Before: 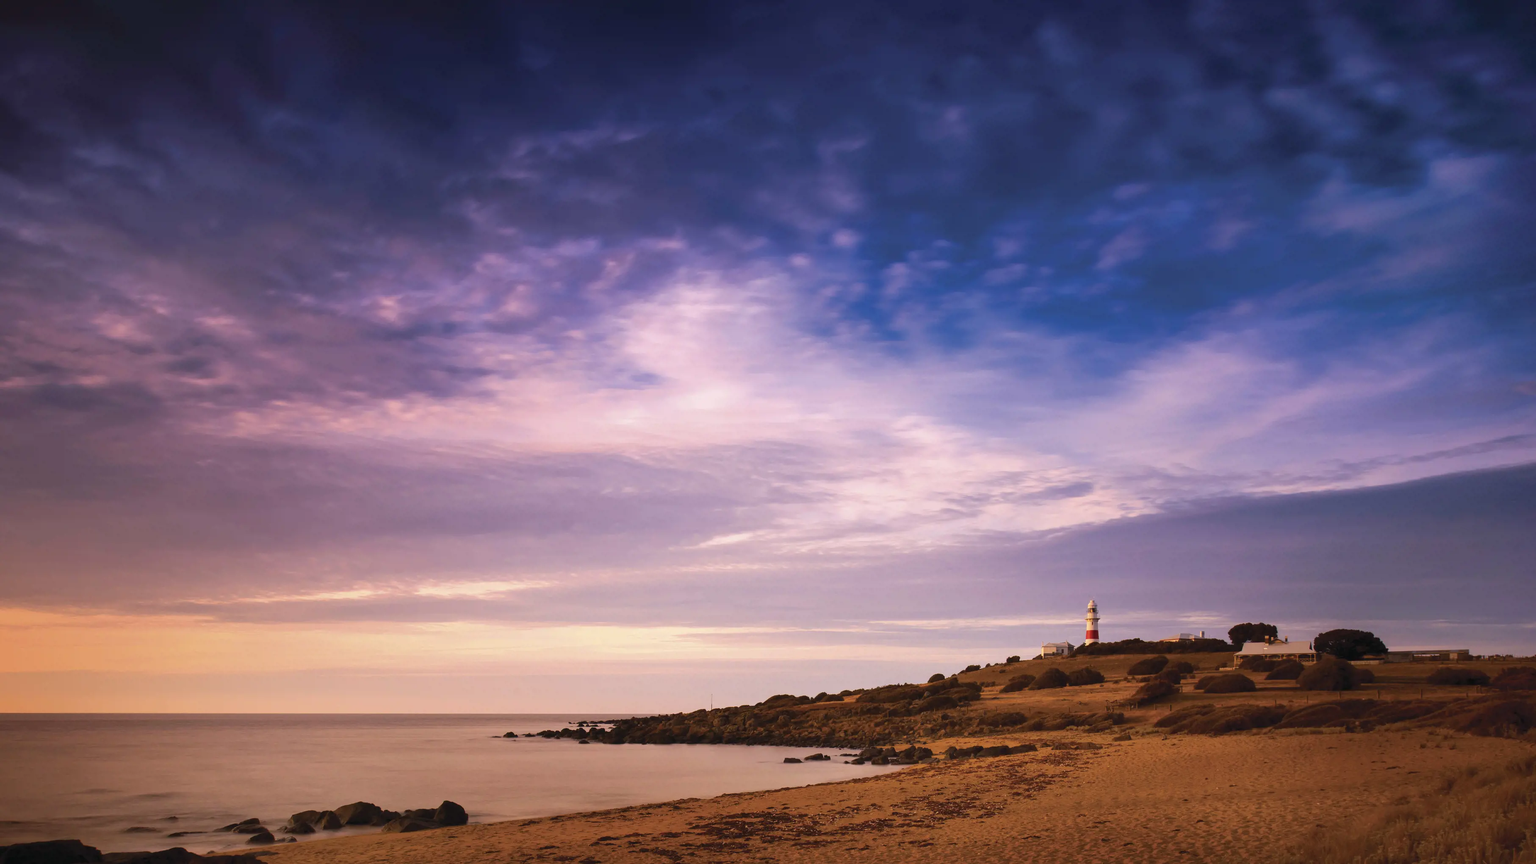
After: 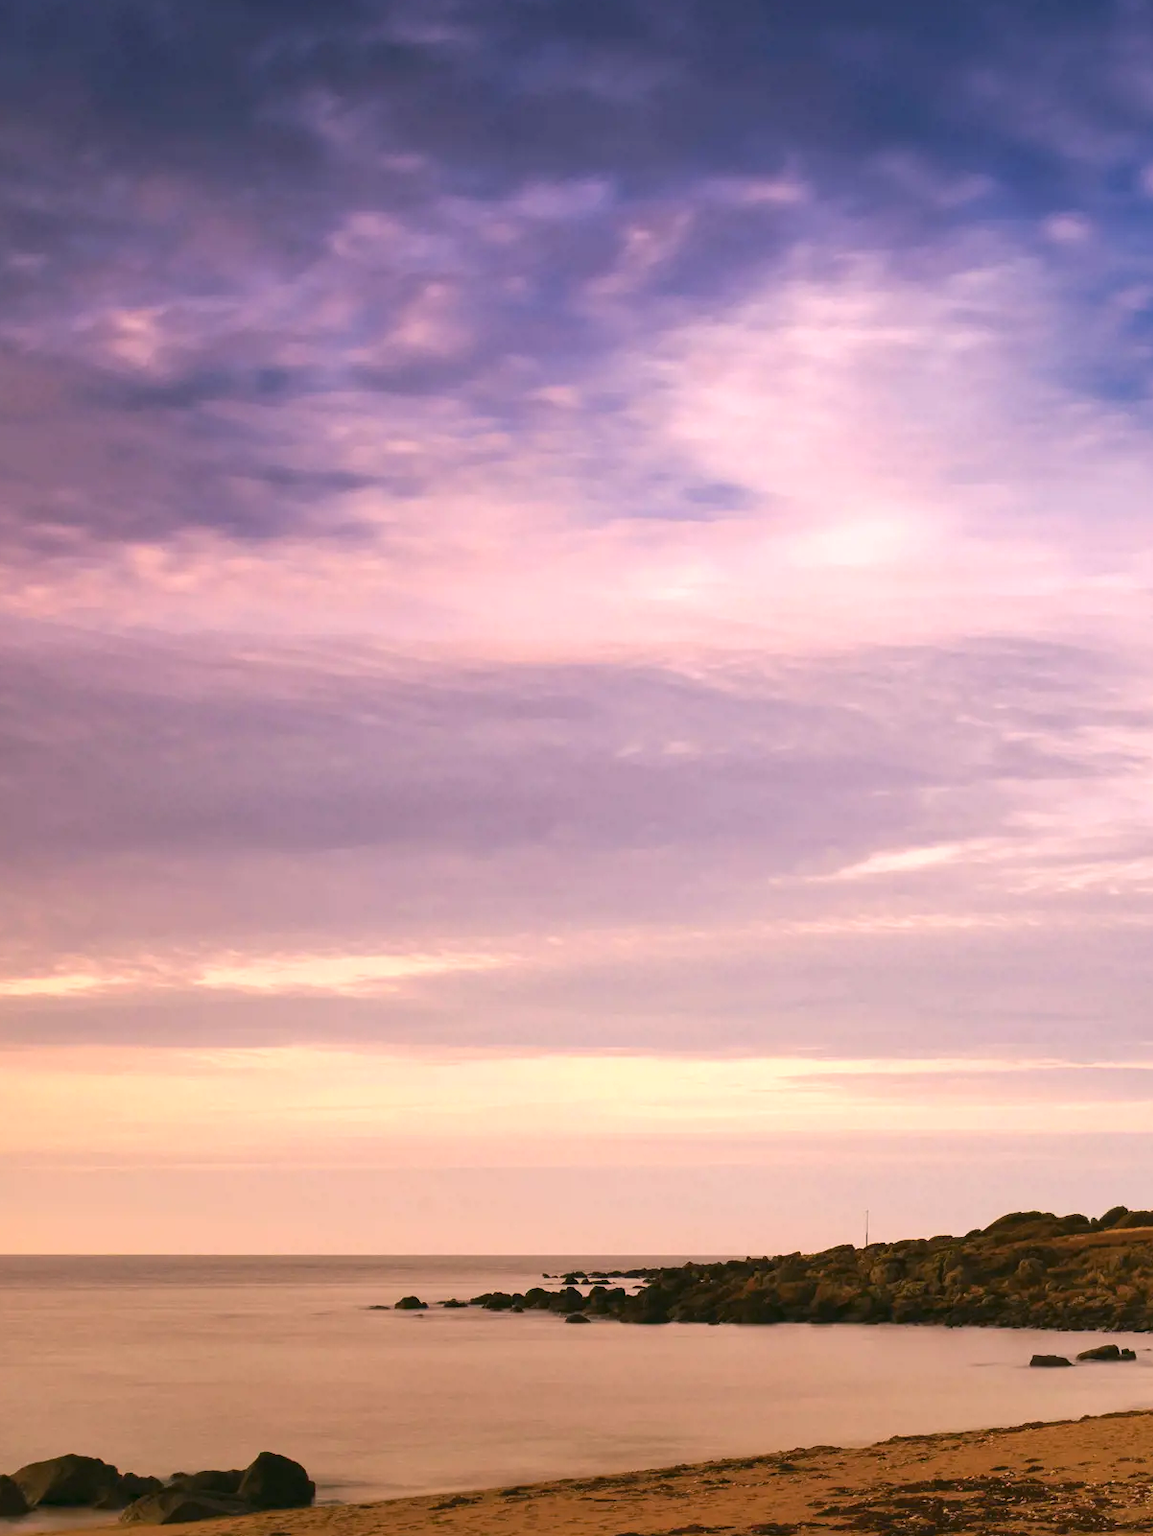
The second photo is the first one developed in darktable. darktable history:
crop and rotate: left 21.448%, top 18.528%, right 45.404%, bottom 2.979%
levels: mode automatic, levels [0.008, 0.318, 0.836]
color correction: highlights a* 4.24, highlights b* 4.99, shadows a* -6.8, shadows b* 5.03
